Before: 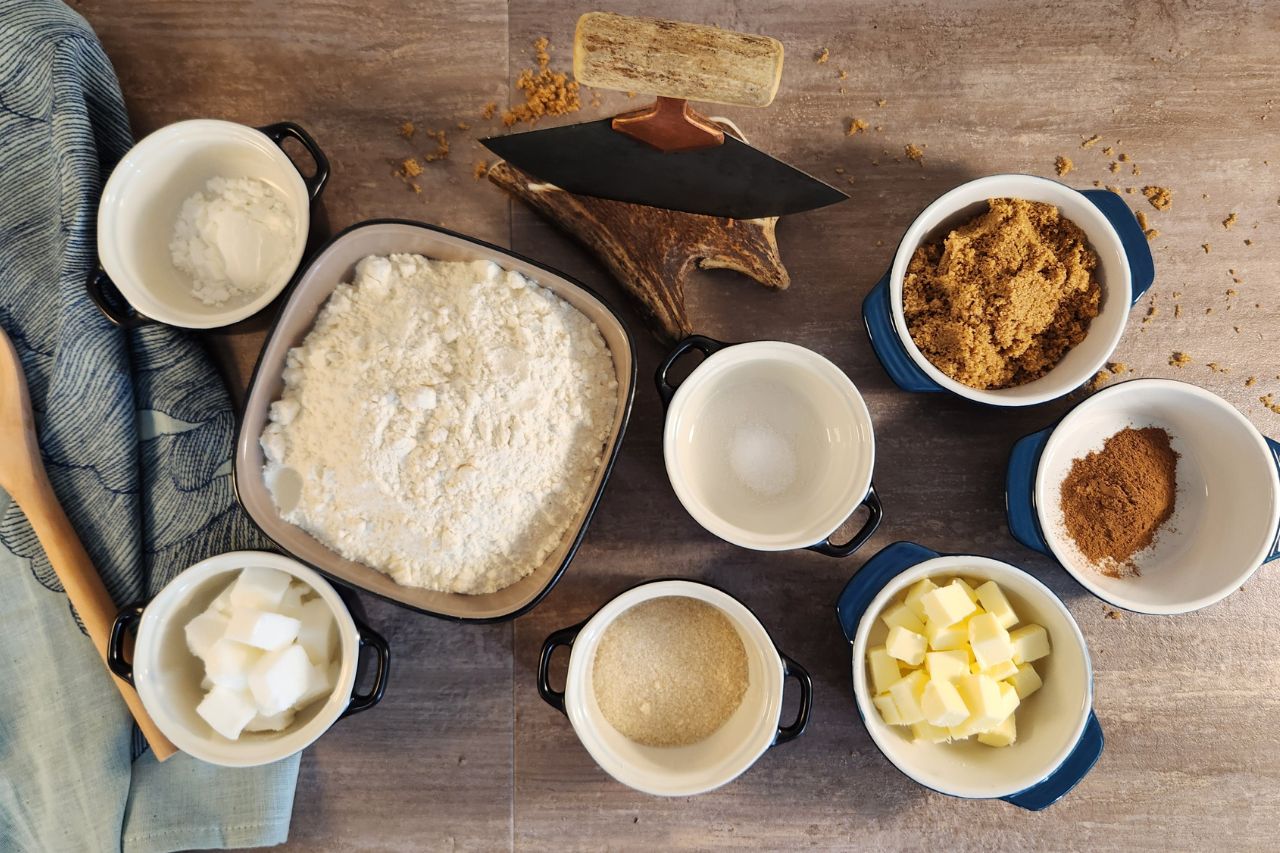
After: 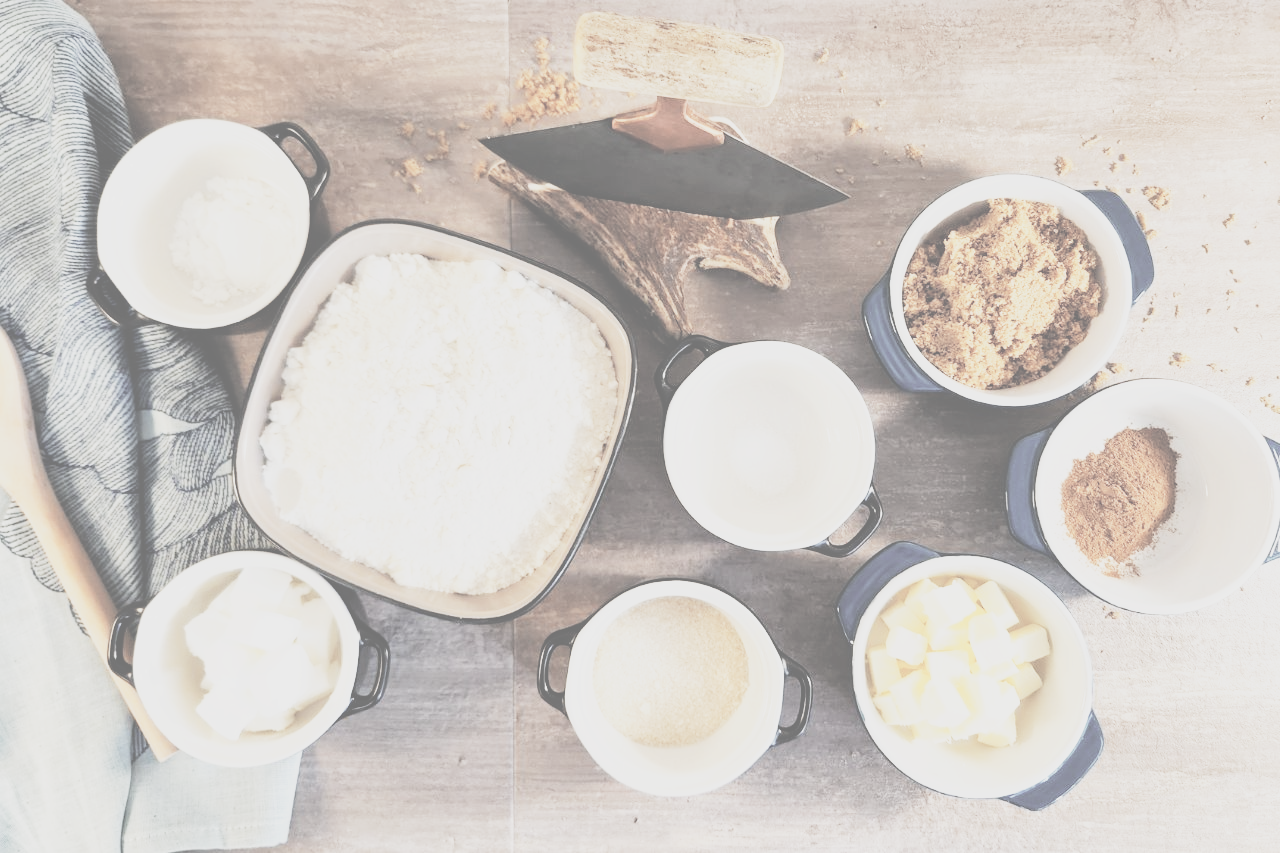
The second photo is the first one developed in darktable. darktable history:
base curve: curves: ch0 [(0, 0) (0.007, 0.004) (0.027, 0.03) (0.046, 0.07) (0.207, 0.54) (0.442, 0.872) (0.673, 0.972) (1, 1)], preserve colors none
contrast brightness saturation: contrast -0.33, brightness 0.736, saturation -0.766
